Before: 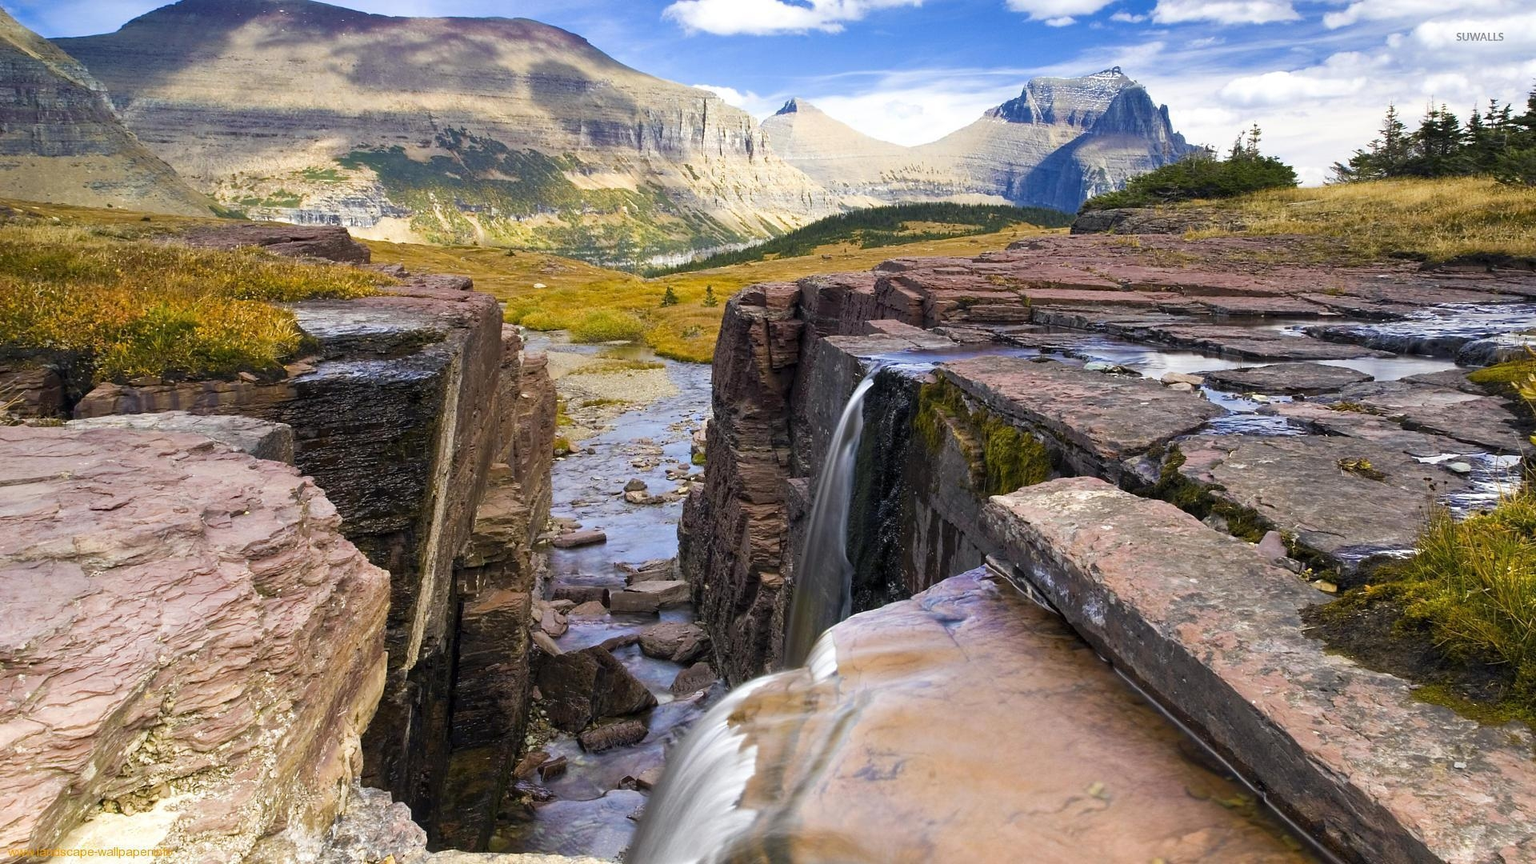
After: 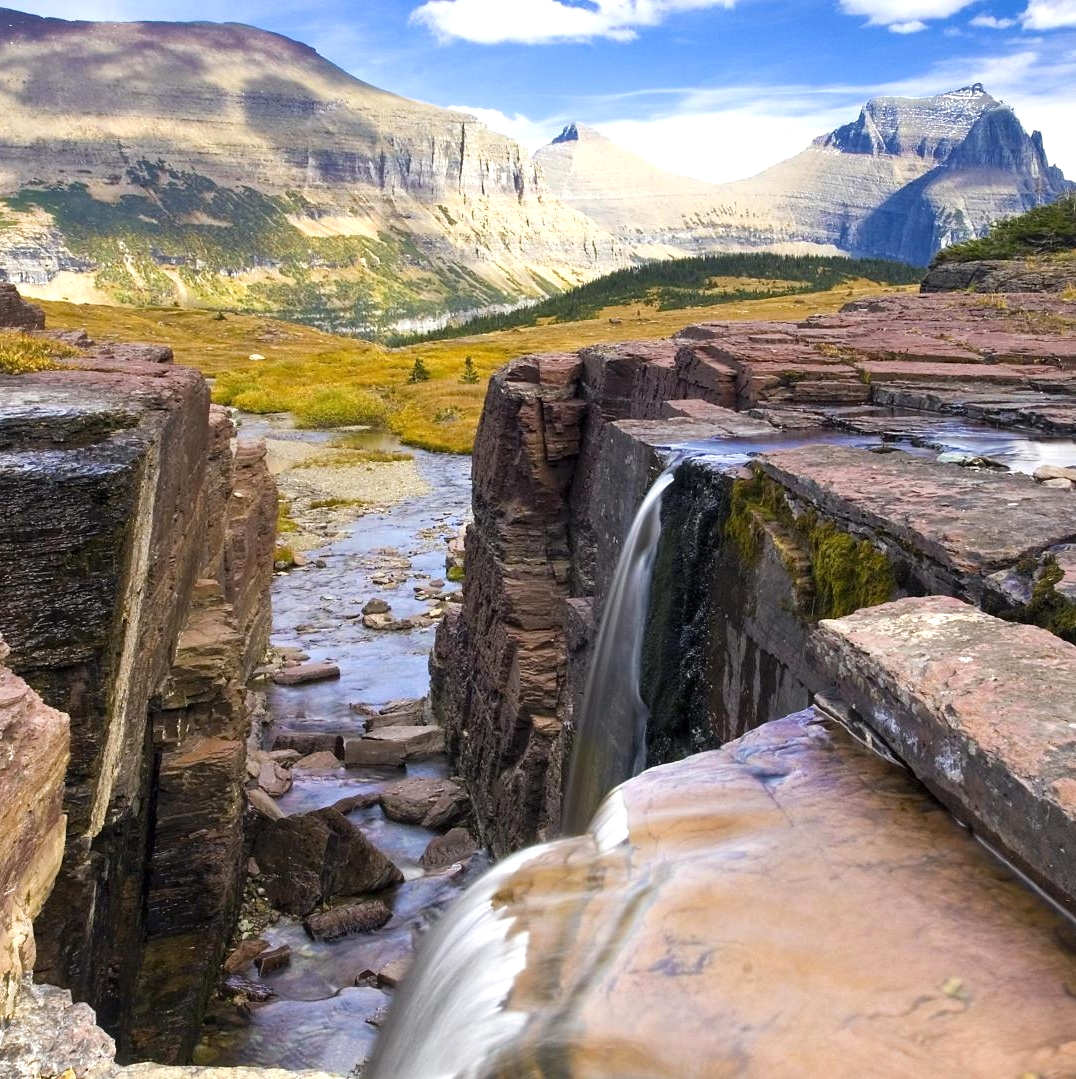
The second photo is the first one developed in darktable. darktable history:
crop: left 21.821%, right 22.089%
exposure: exposure 0.296 EV, compensate highlight preservation false
